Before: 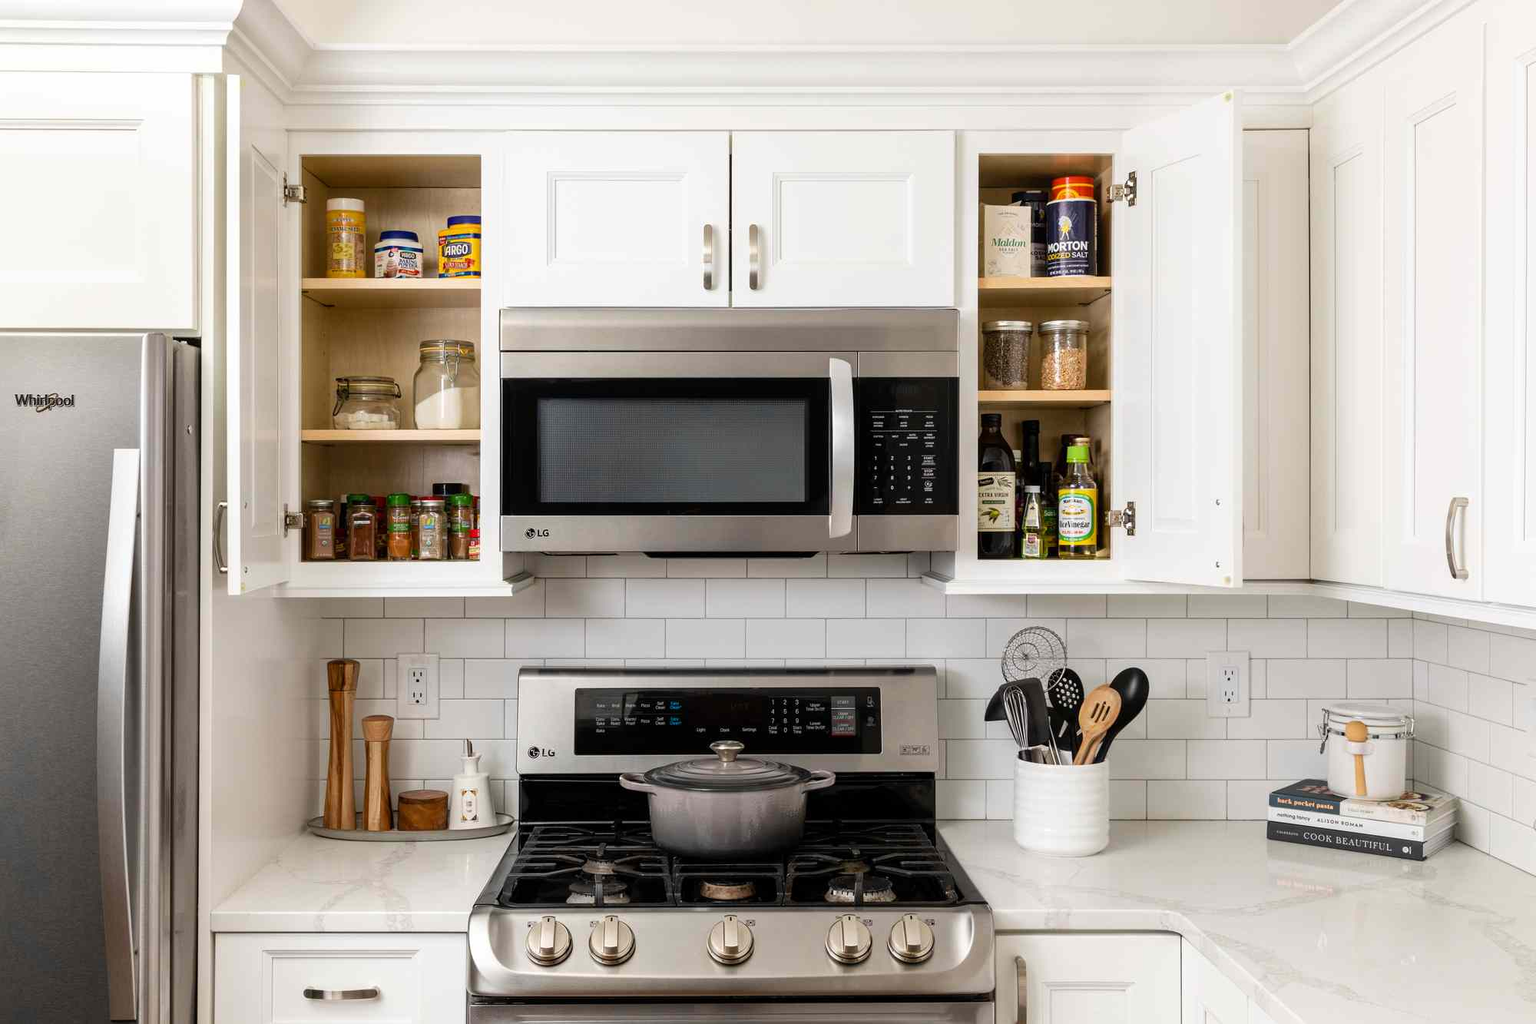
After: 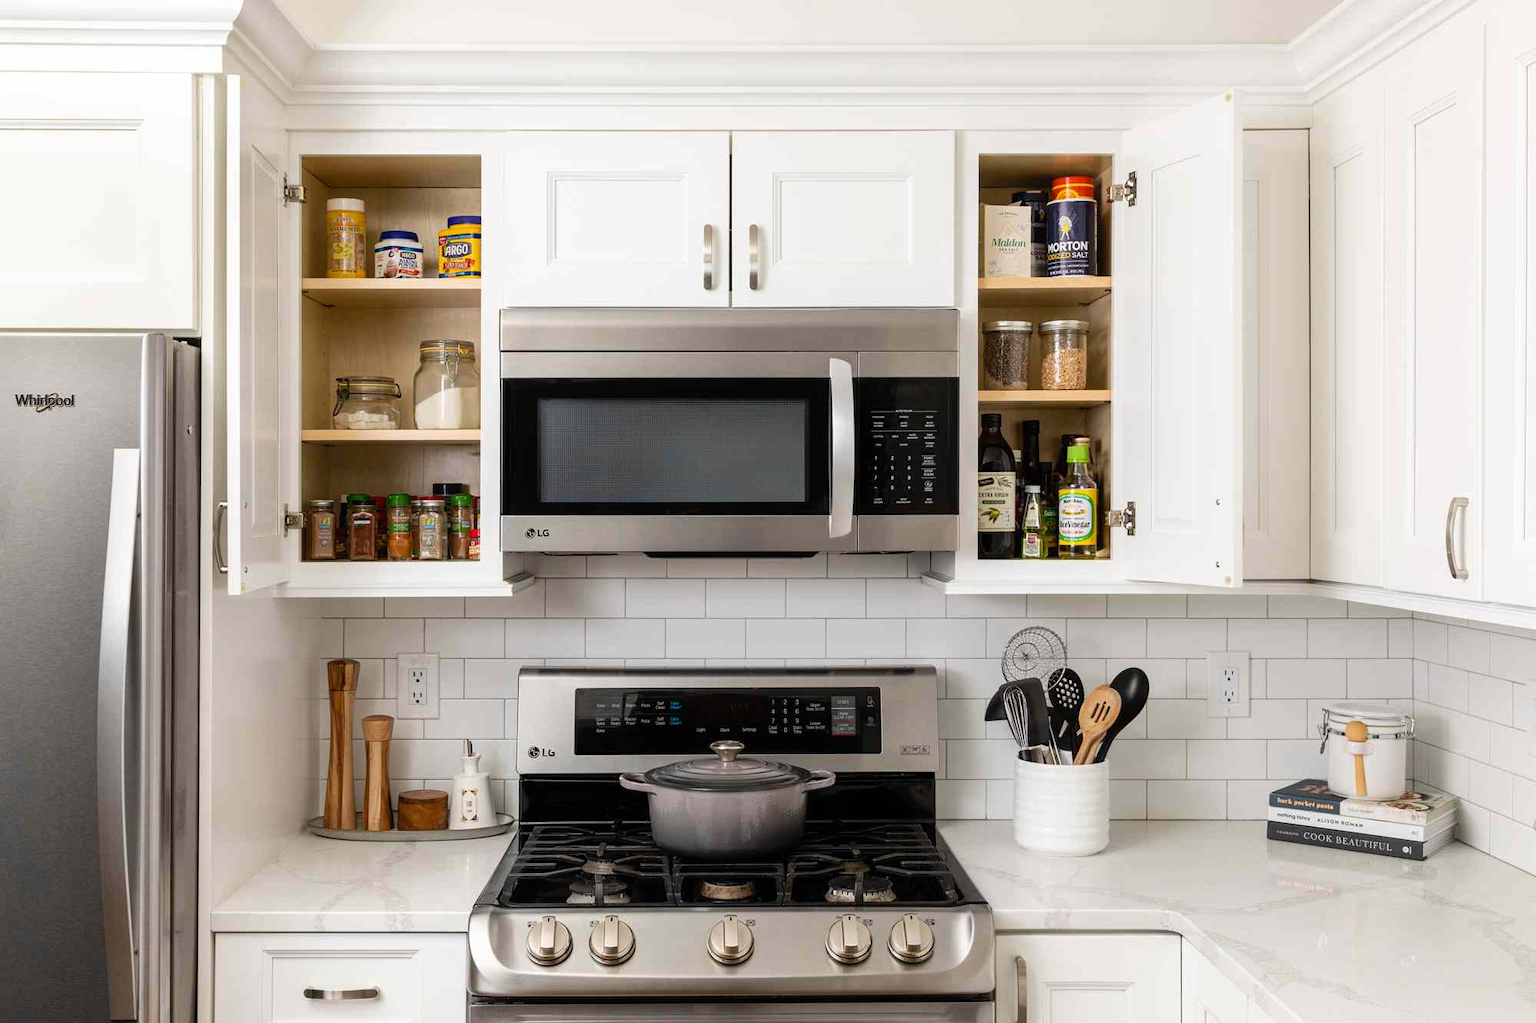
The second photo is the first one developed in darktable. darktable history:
contrast equalizer: y [[0.5, 0.486, 0.447, 0.446, 0.489, 0.5], [0.5 ×6], [0.5 ×6], [0 ×6], [0 ×6]], mix 0.17
